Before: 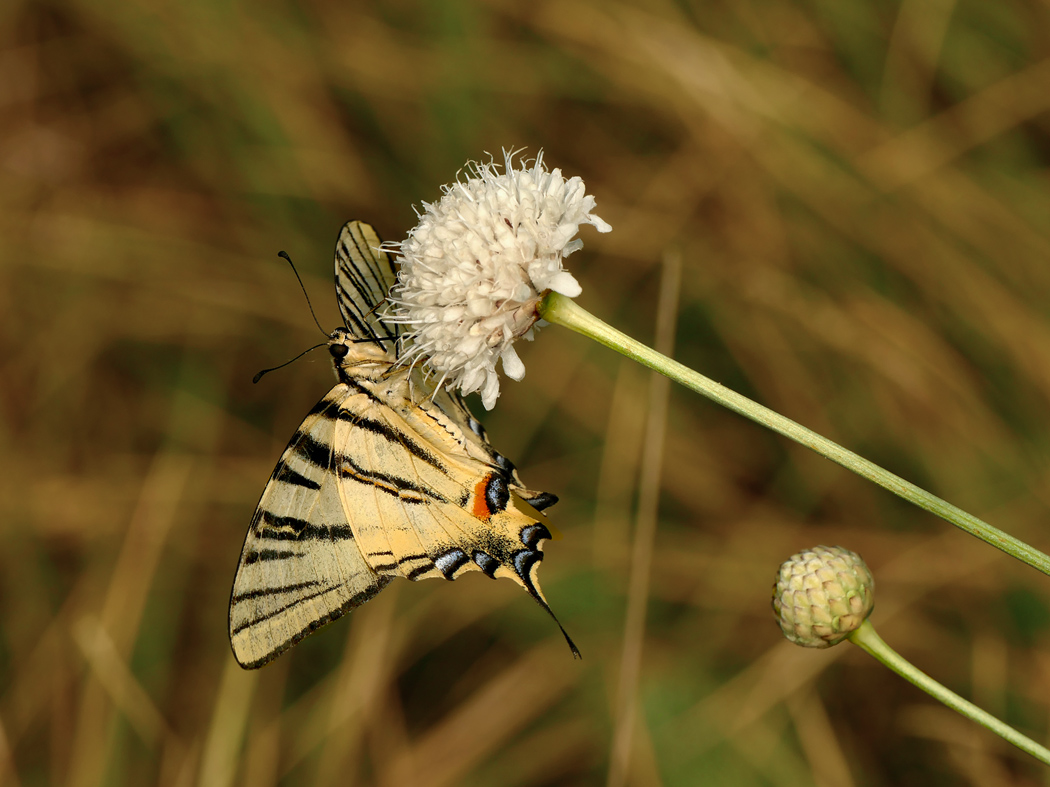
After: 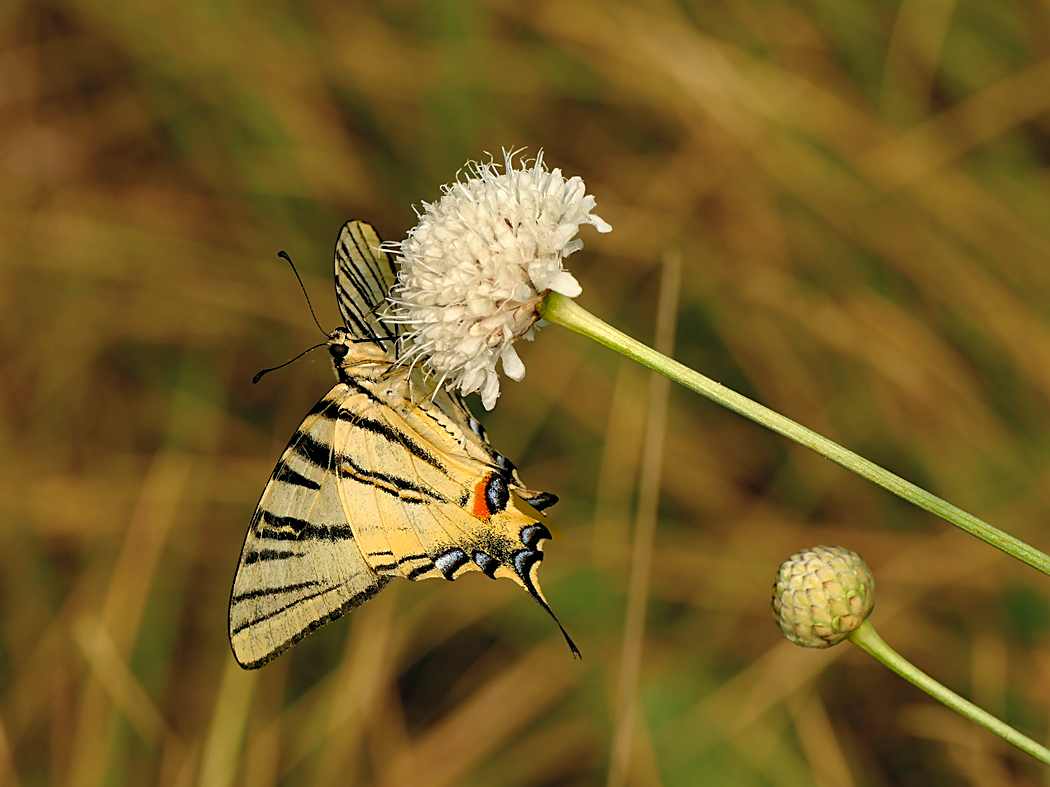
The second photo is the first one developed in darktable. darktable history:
lowpass: radius 0.1, contrast 0.85, saturation 1.1, unbound 0
rgb levels: levels [[0.01, 0.419, 0.839], [0, 0.5, 1], [0, 0.5, 1]]
tone equalizer: on, module defaults
sharpen: on, module defaults
